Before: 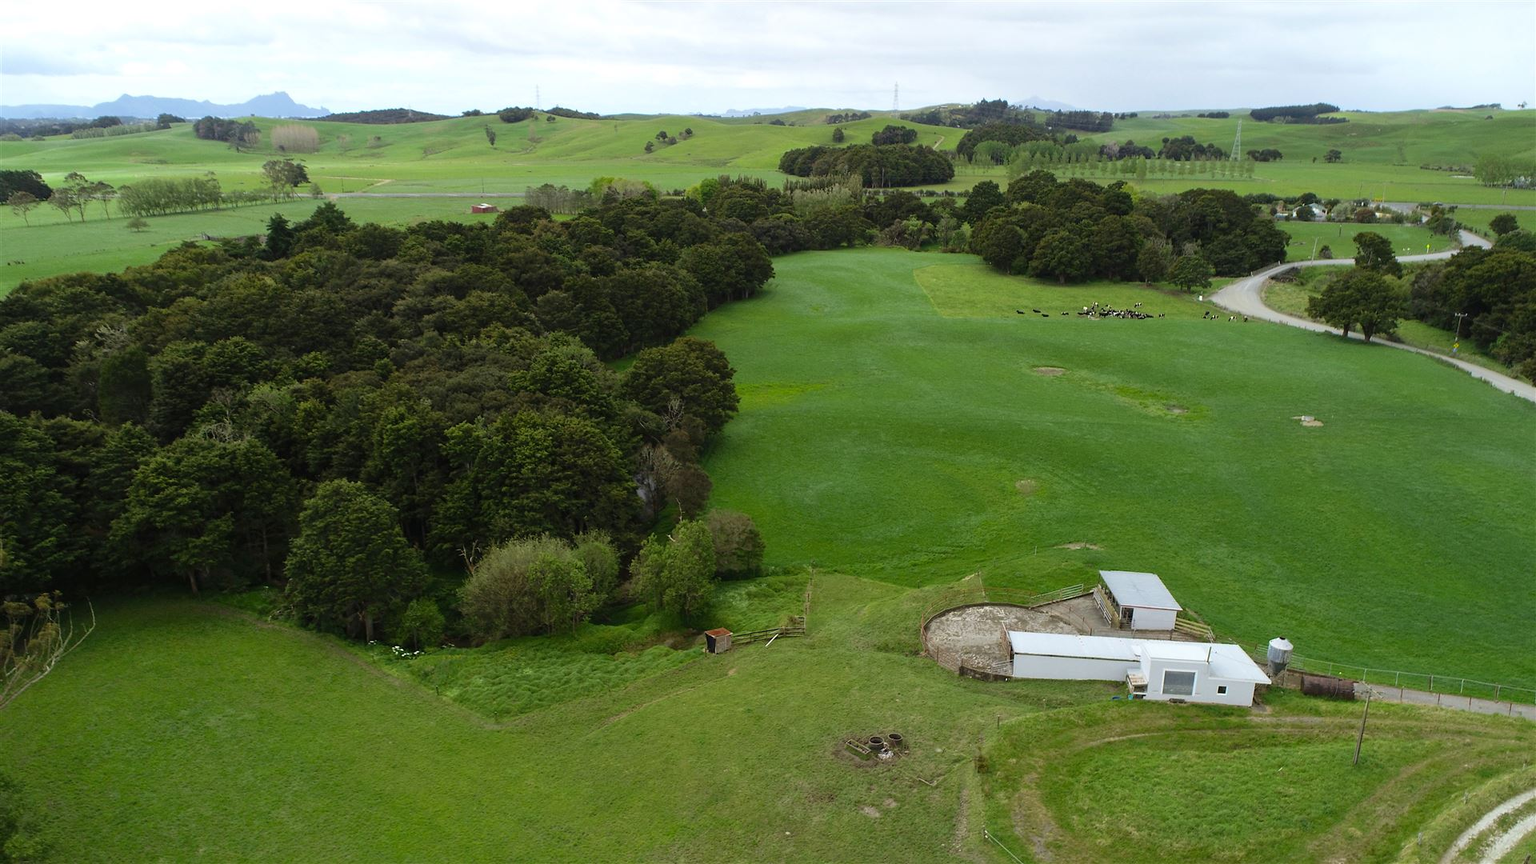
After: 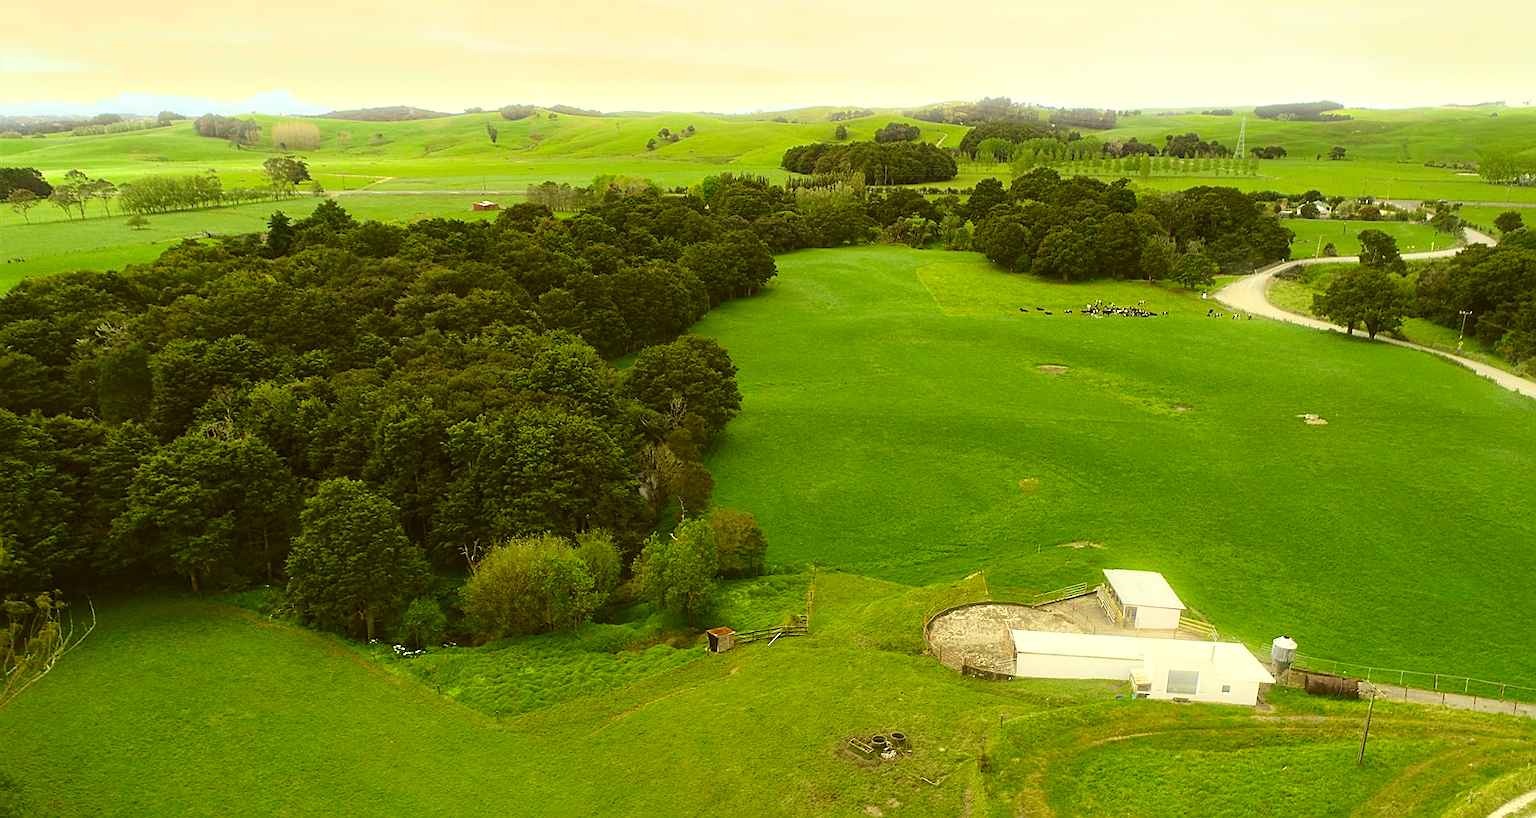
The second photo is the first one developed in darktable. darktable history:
exposure: black level correction 0, exposure 0.95 EV, compensate exposure bias true, compensate highlight preservation false
sharpen: on, module defaults
crop: top 0.448%, right 0.264%, bottom 5.045%
color correction: highlights a* 0.162, highlights b* 29.53, shadows a* -0.162, shadows b* 21.09
bloom: size 5%, threshold 95%, strength 15%
shadows and highlights: radius 121.13, shadows 21.4, white point adjustment -9.72, highlights -14.39, soften with gaussian
